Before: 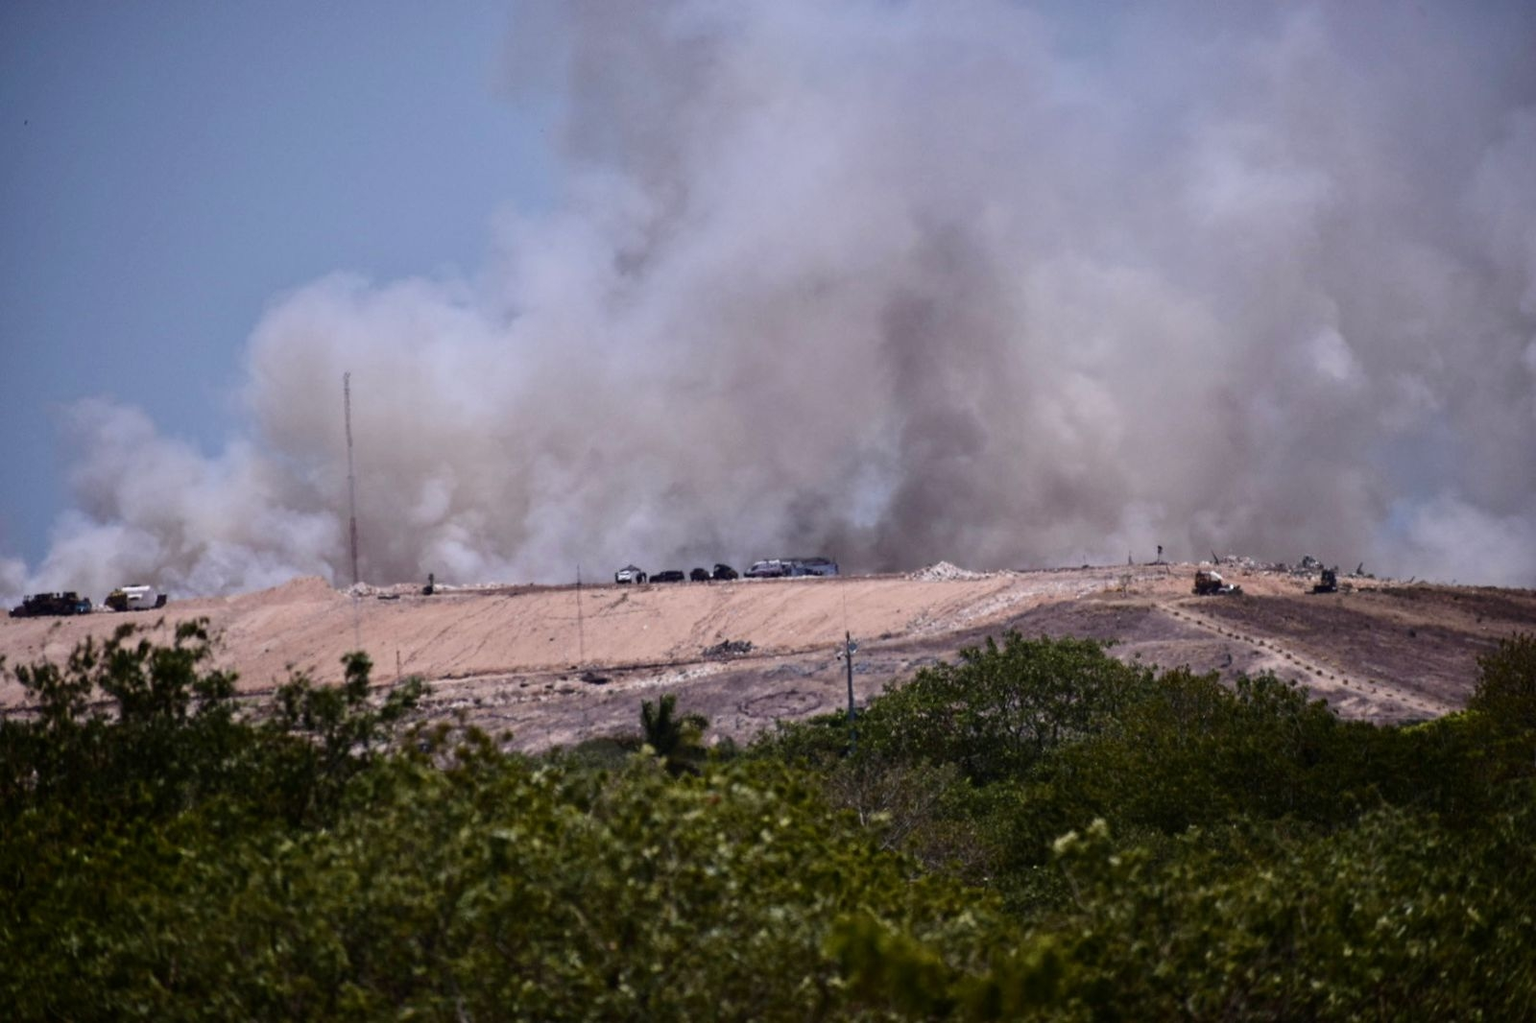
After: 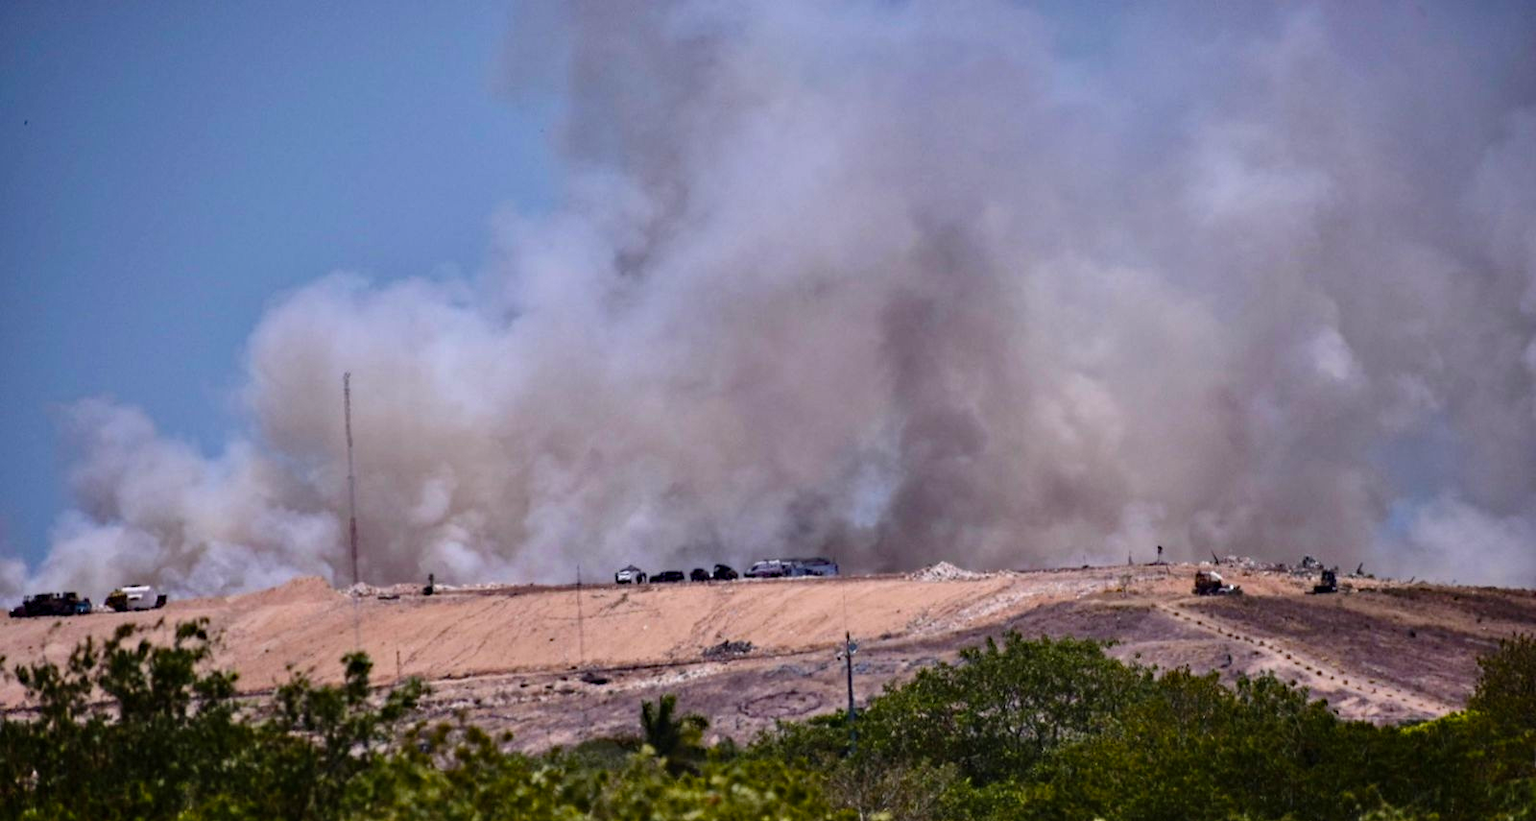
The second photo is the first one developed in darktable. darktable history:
shadows and highlights: soften with gaussian
crop: bottom 19.644%
haze removal: compatibility mode true, adaptive false
color balance rgb: perceptual saturation grading › global saturation 20%, global vibrance 20%
